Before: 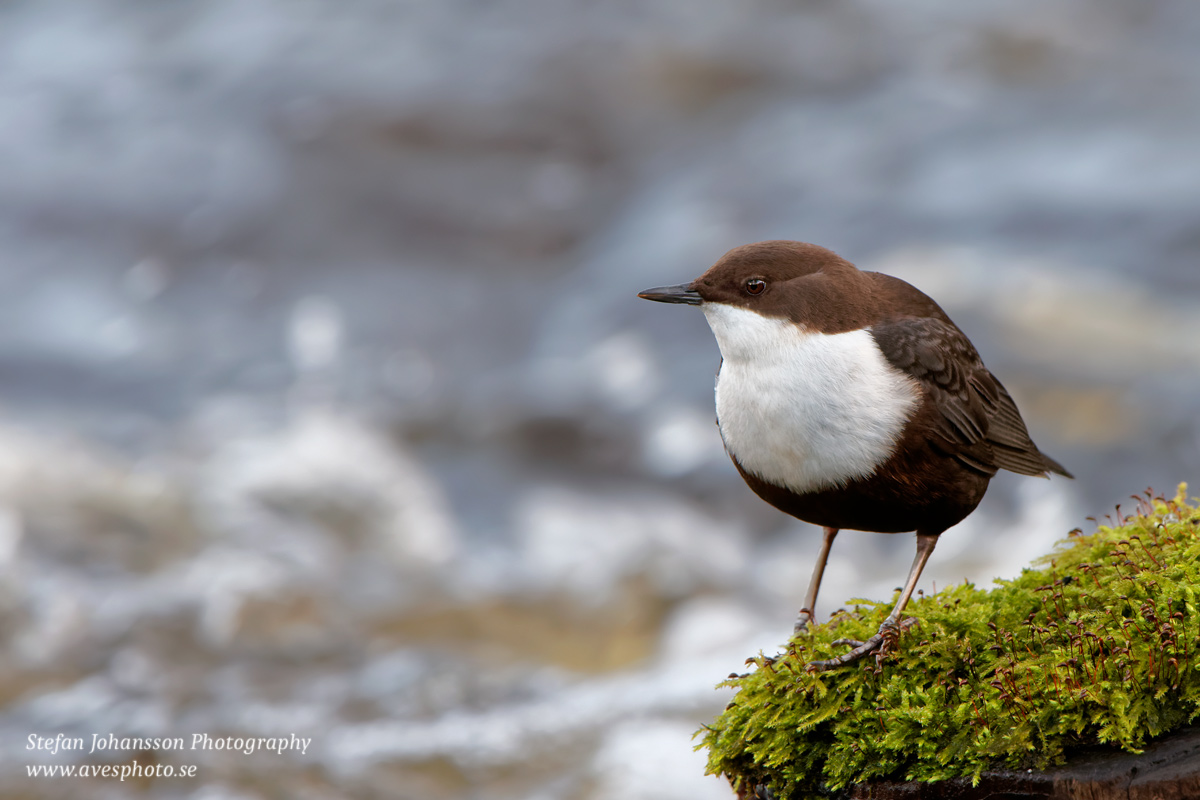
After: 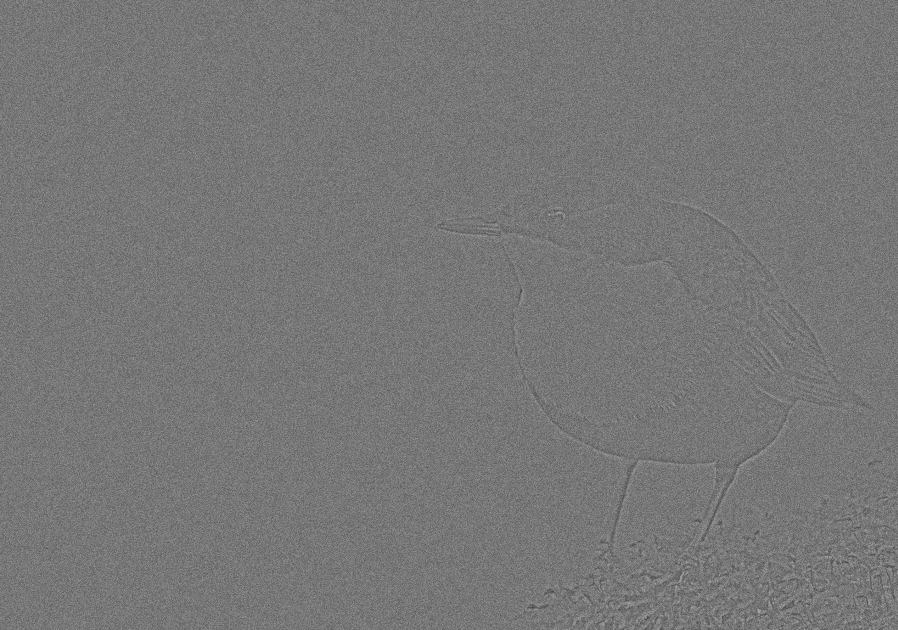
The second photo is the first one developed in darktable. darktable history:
local contrast: on, module defaults
highpass: sharpness 5.84%, contrast boost 8.44%
grain: coarseness 0.09 ISO, strength 40%
crop: left 16.768%, top 8.653%, right 8.362%, bottom 12.485%
